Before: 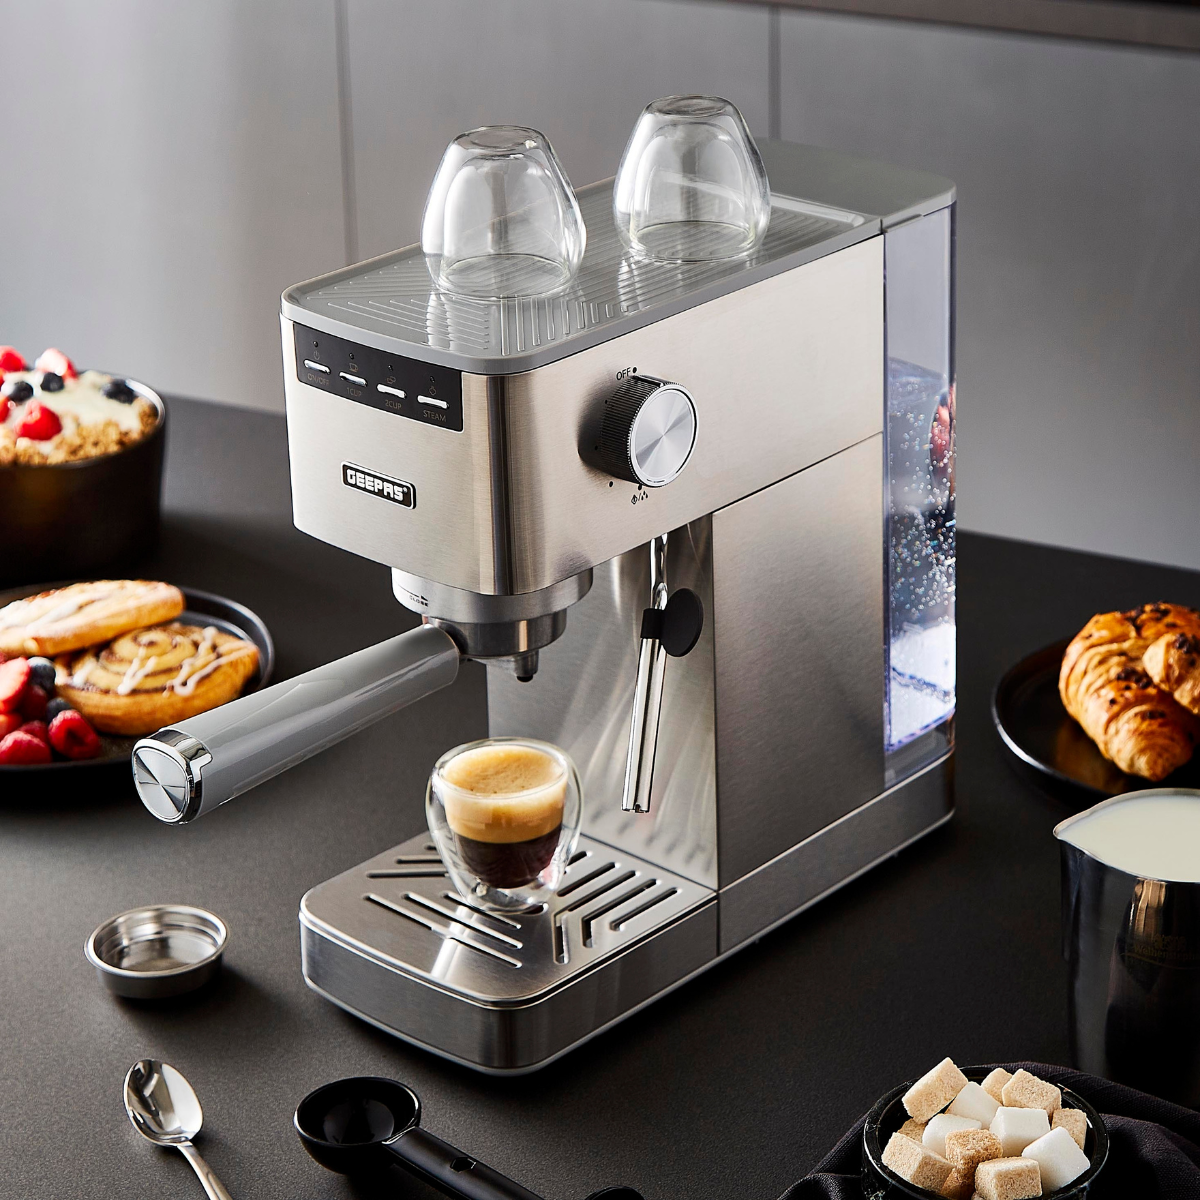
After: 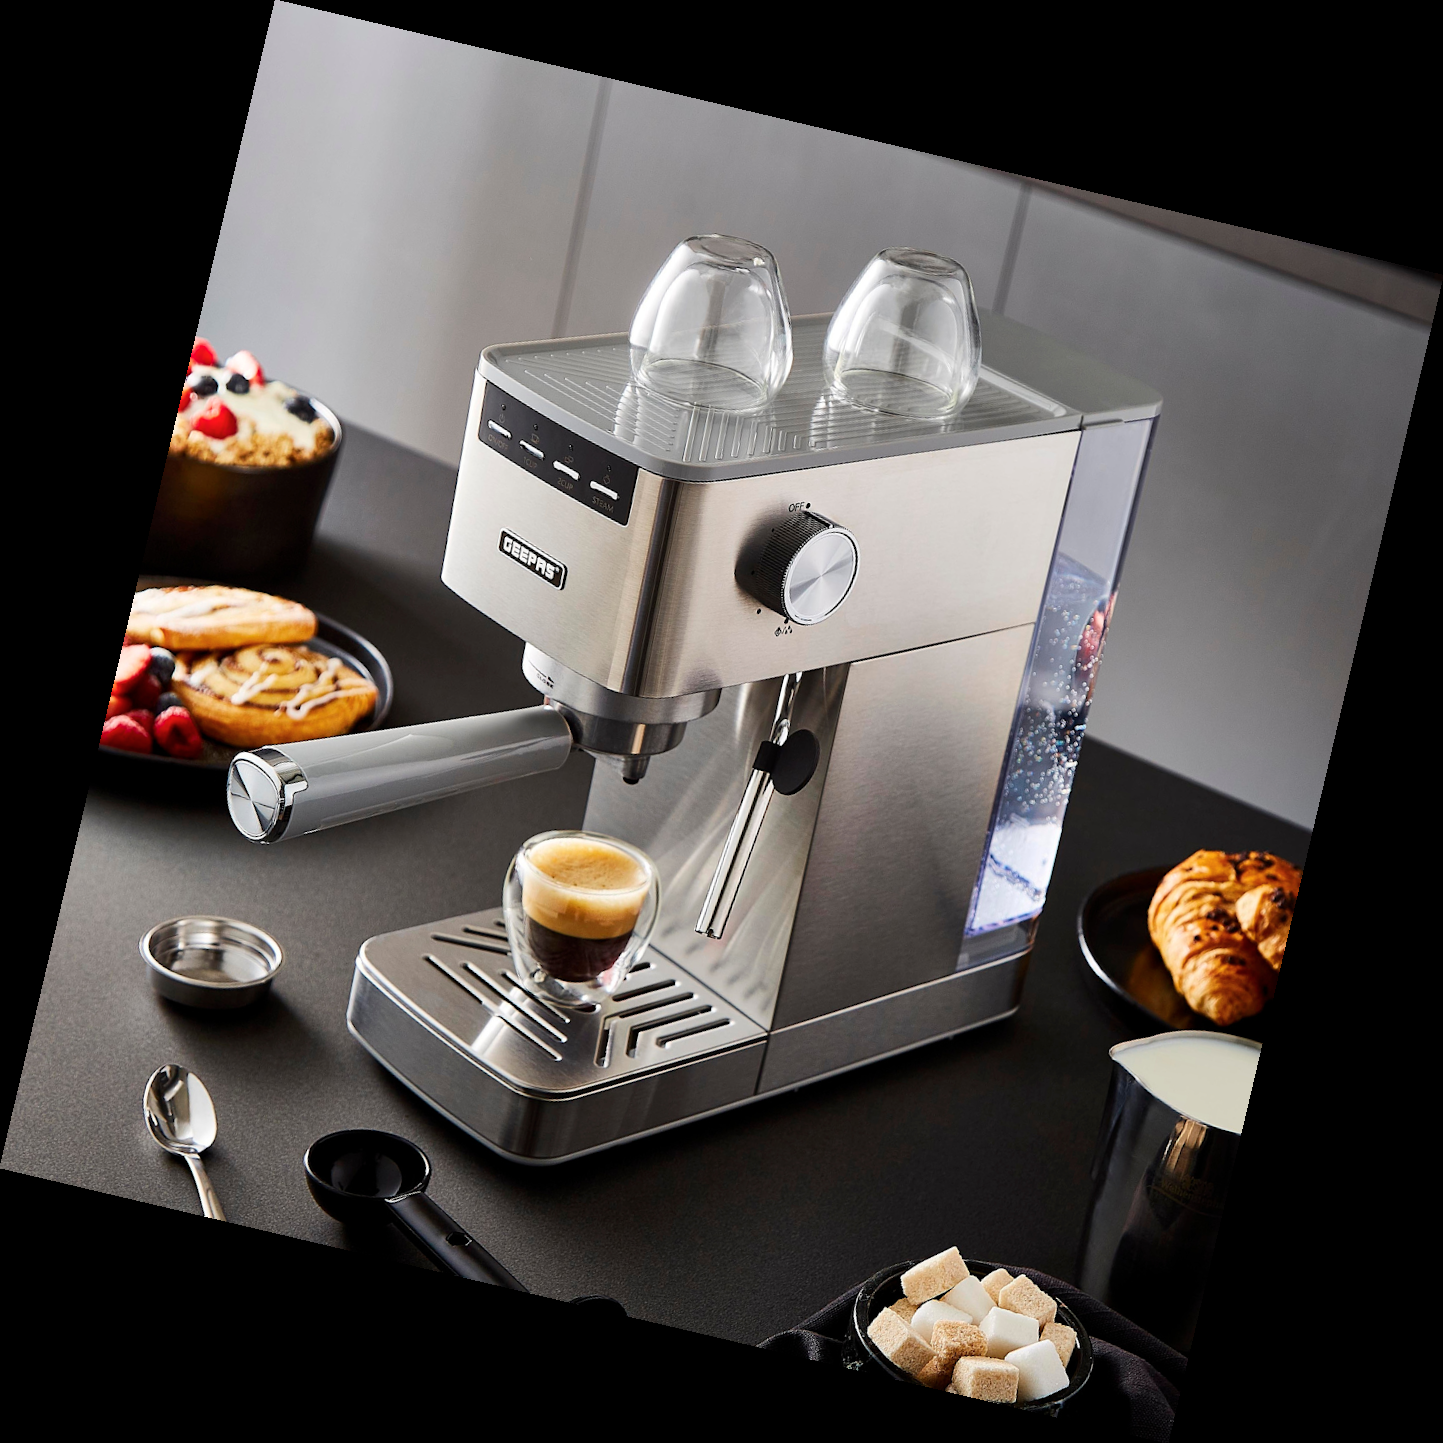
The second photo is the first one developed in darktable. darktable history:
rgb levels: preserve colors max RGB
color balance rgb: global vibrance 10%
rotate and perspective: rotation 13.27°, automatic cropping off
